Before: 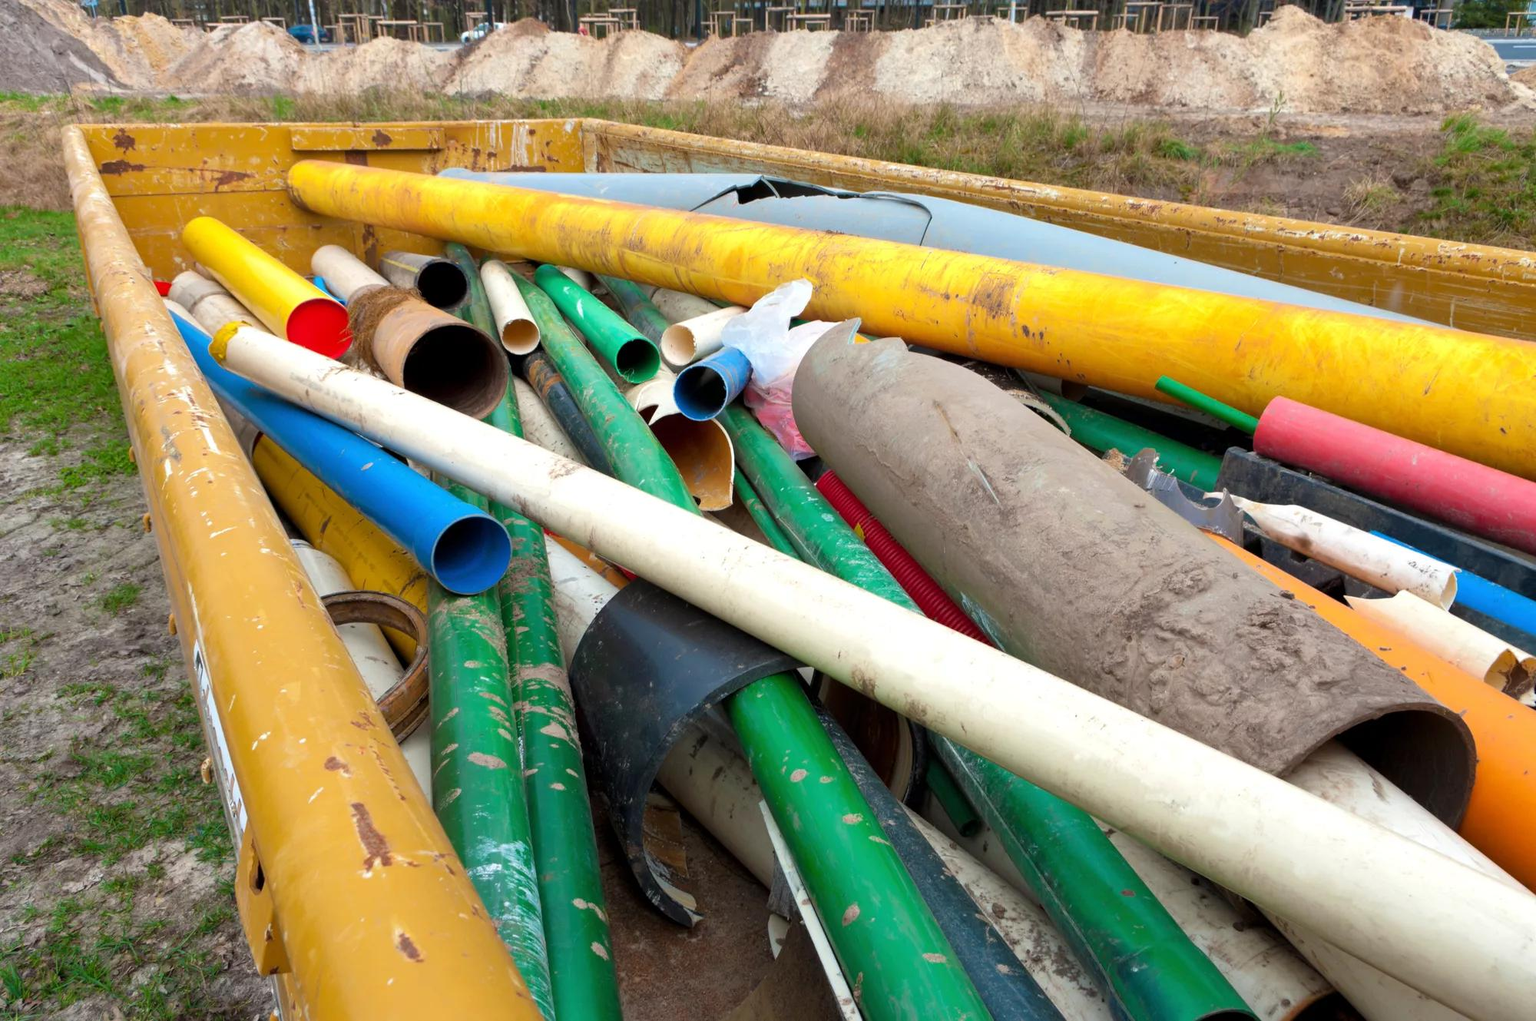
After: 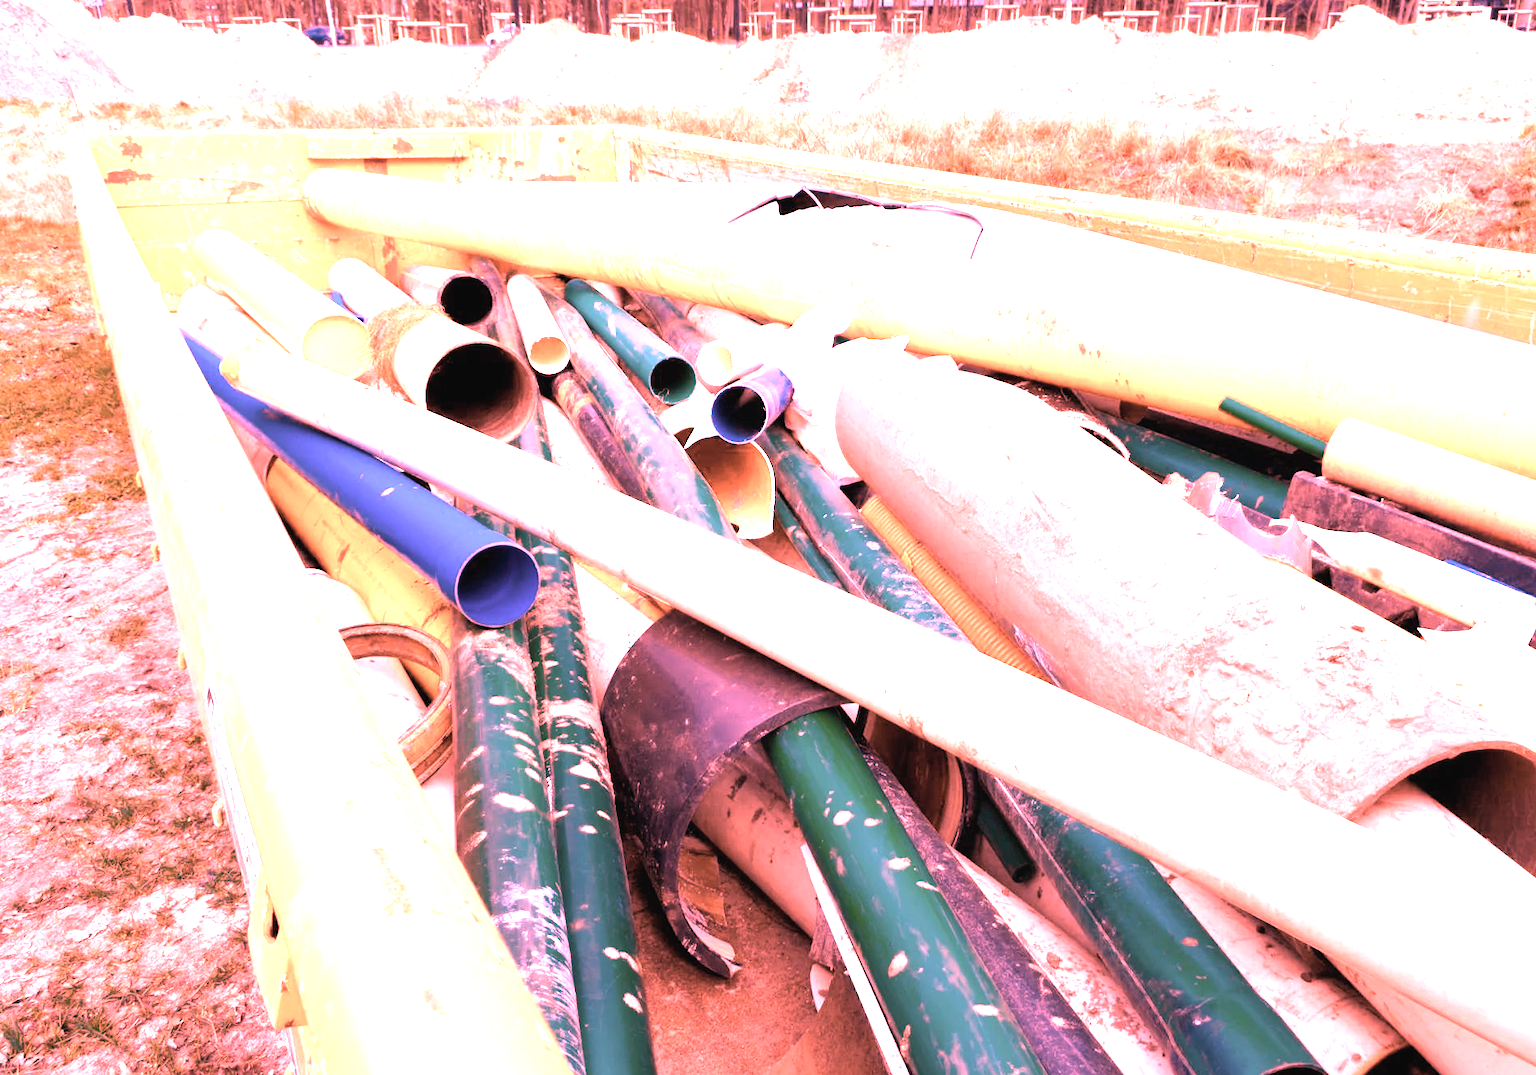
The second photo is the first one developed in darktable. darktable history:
white balance: red 4.26, blue 1.802
crop and rotate: right 5.167%
contrast brightness saturation: contrast -0.05, saturation -0.41
